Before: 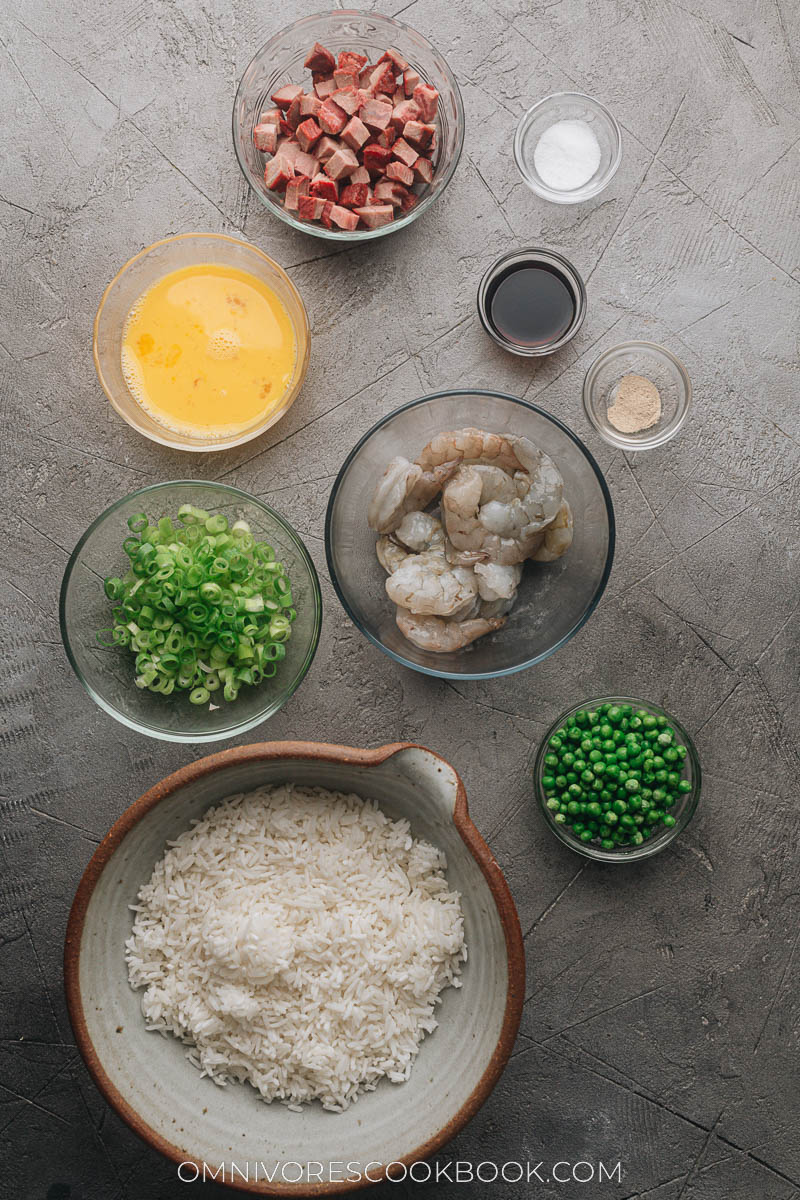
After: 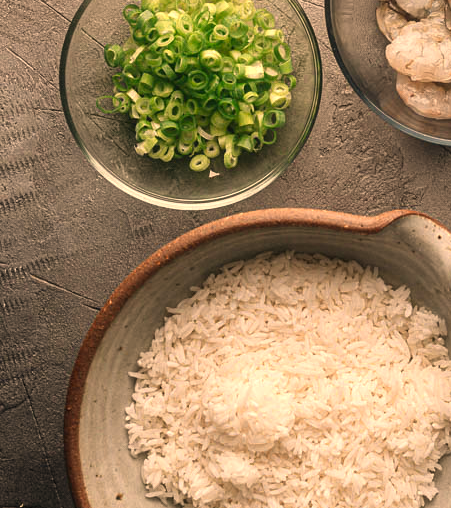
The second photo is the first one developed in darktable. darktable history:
color zones: curves: ch0 [(0.018, 0.548) (0.224, 0.64) (0.425, 0.447) (0.675, 0.575) (0.732, 0.579)]; ch1 [(0.066, 0.487) (0.25, 0.5) (0.404, 0.43) (0.75, 0.421) (0.956, 0.421)]; ch2 [(0.044, 0.561) (0.215, 0.465) (0.399, 0.544) (0.465, 0.548) (0.614, 0.447) (0.724, 0.43) (0.882, 0.623) (0.956, 0.632)]
color correction: highlights a* 14.78, highlights b* 31.91
crop: top 44.447%, right 43.548%, bottom 13.161%
